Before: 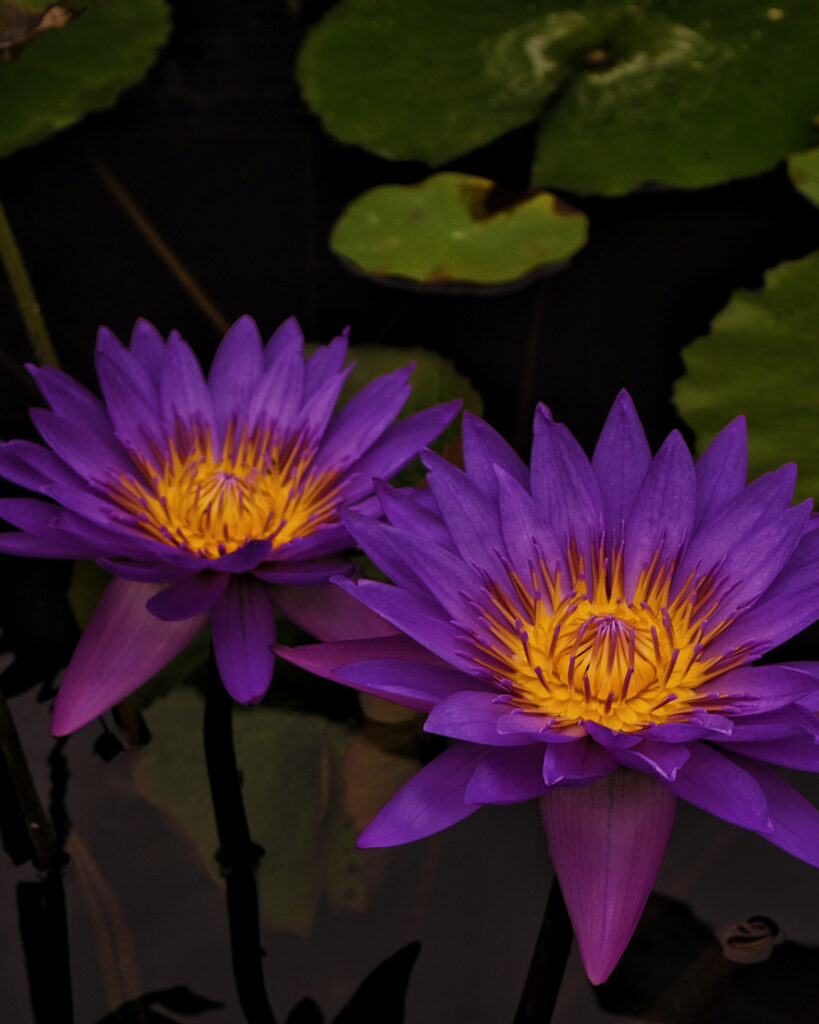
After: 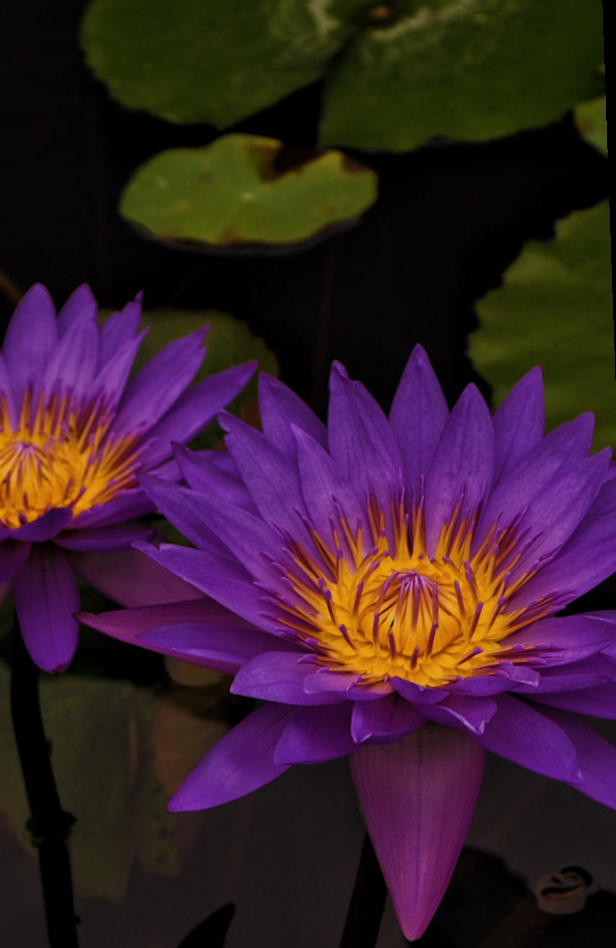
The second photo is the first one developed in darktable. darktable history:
rotate and perspective: rotation -2°, crop left 0.022, crop right 0.978, crop top 0.049, crop bottom 0.951
crop and rotate: left 24.6%
